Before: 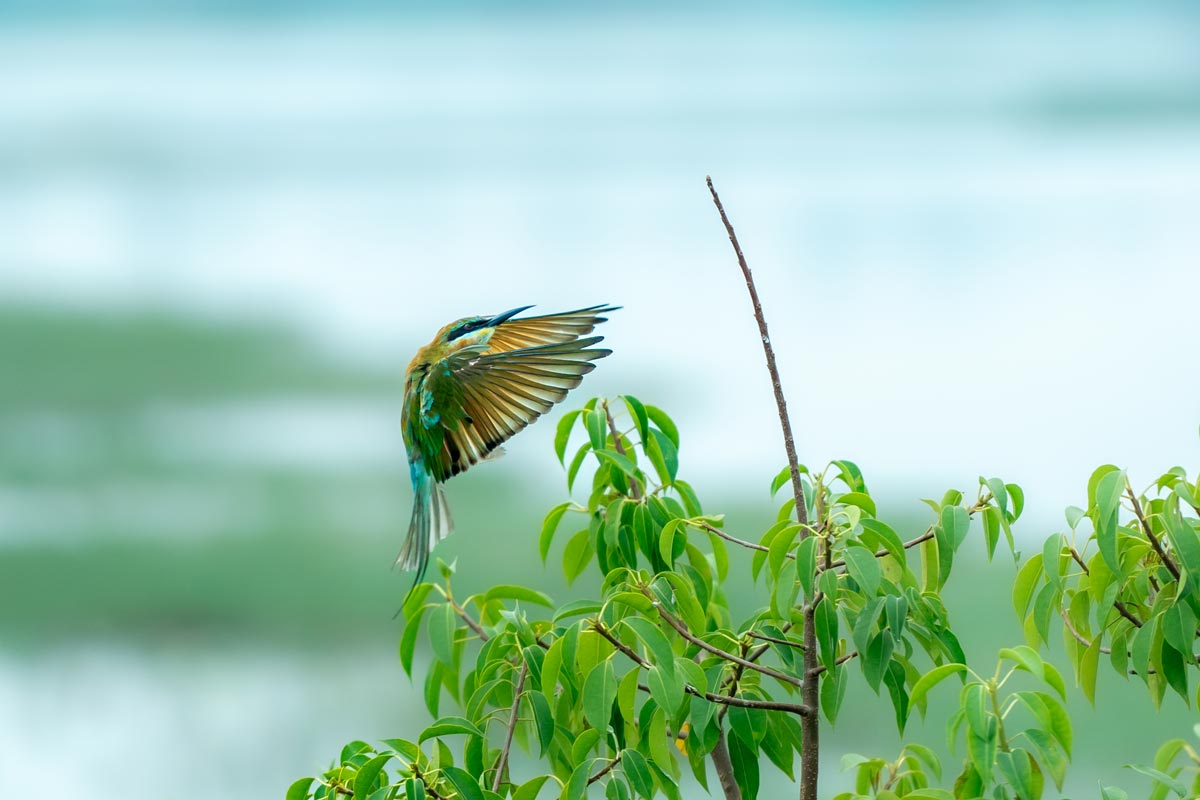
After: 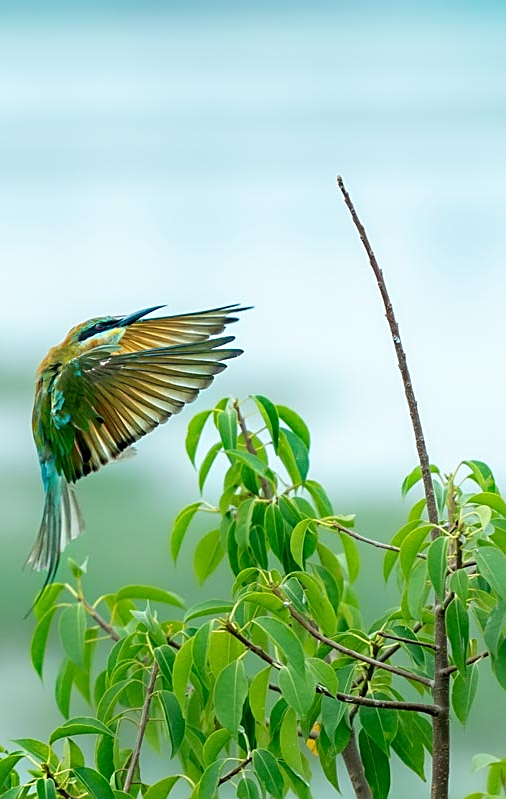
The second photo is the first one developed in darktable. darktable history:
sharpen: on, module defaults
crop: left 30.813%, right 27.013%
